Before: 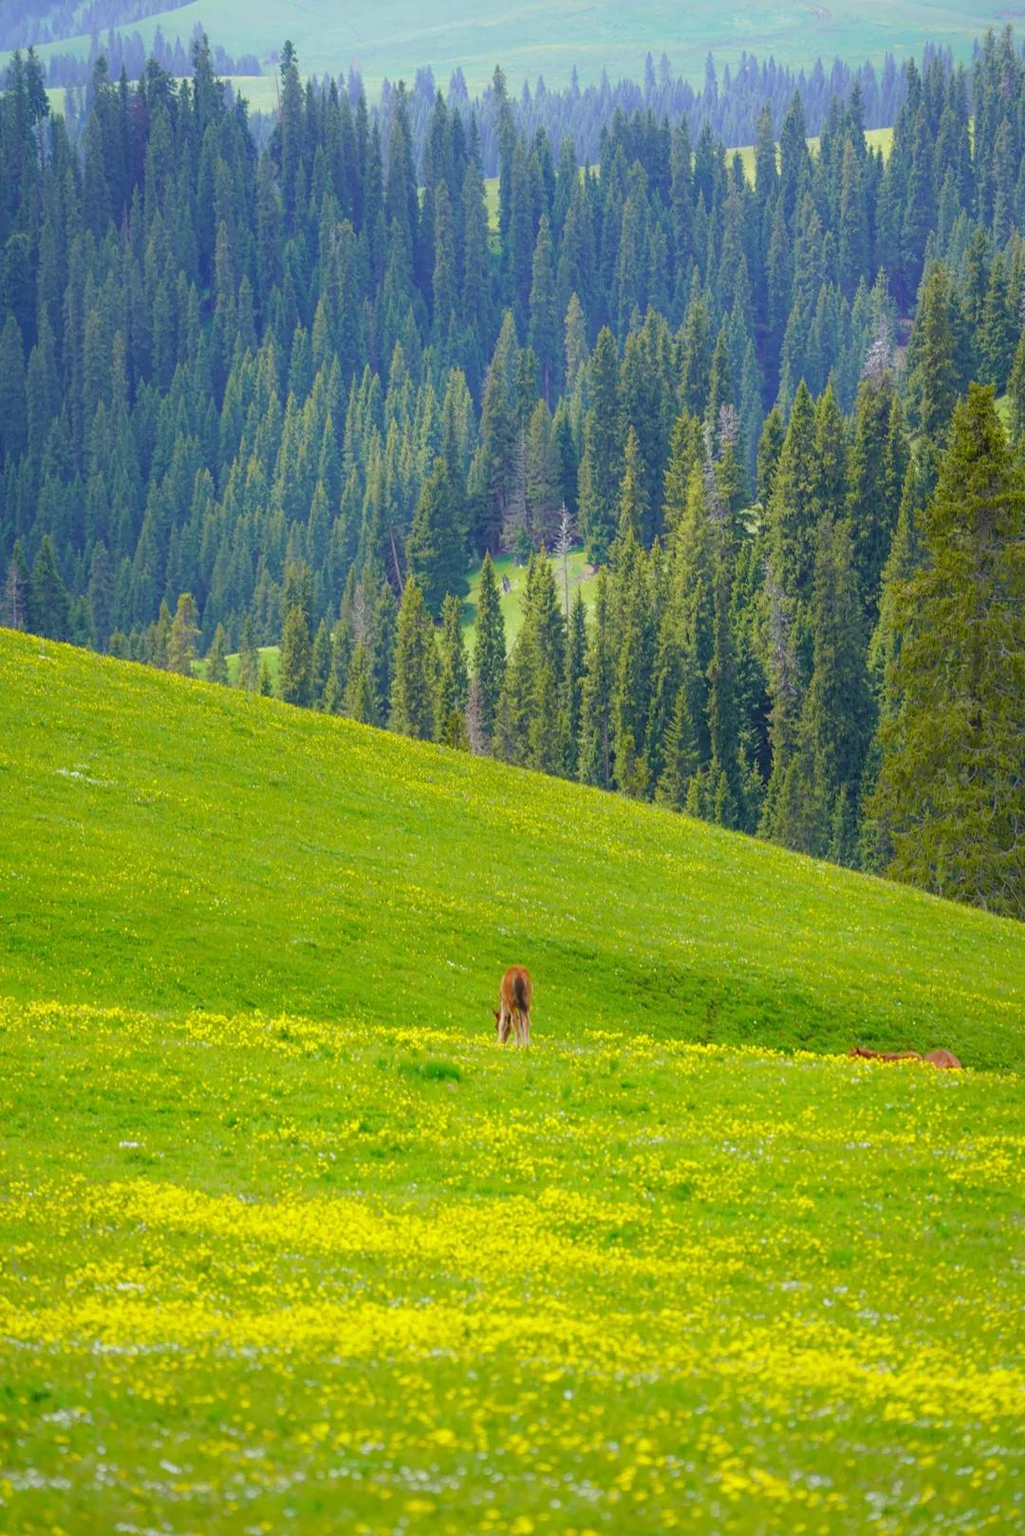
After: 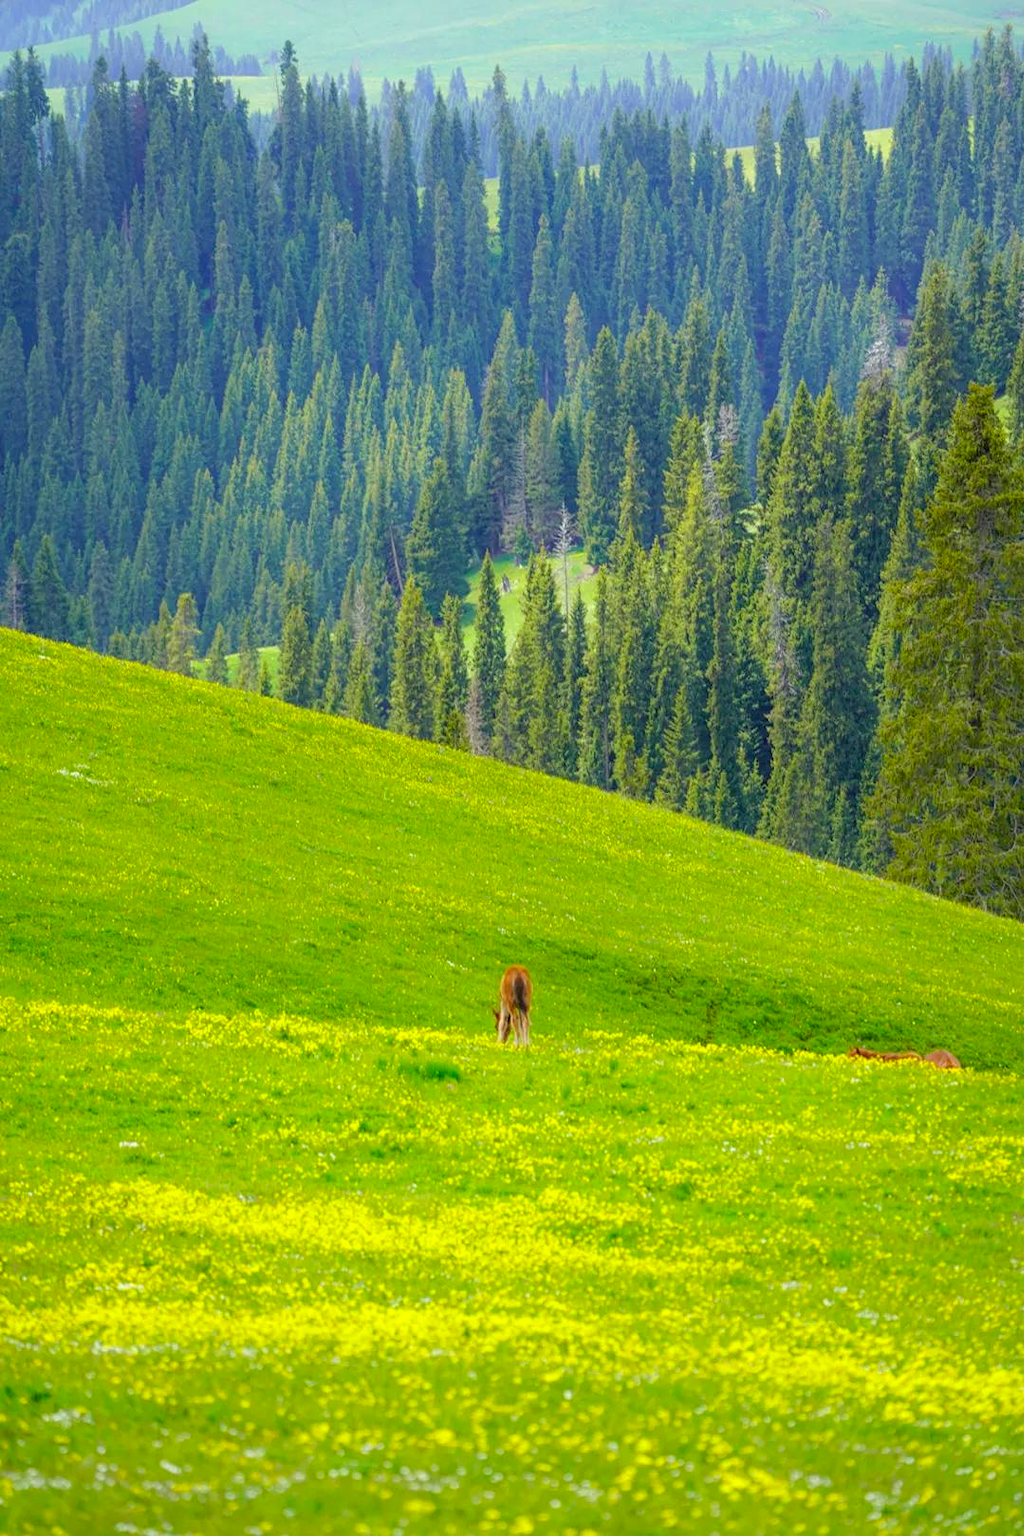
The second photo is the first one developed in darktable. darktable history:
local contrast: on, module defaults
contrast brightness saturation: contrast 0.032, brightness 0.062, saturation 0.12
color correction: highlights a* -4.34, highlights b* 6.74
